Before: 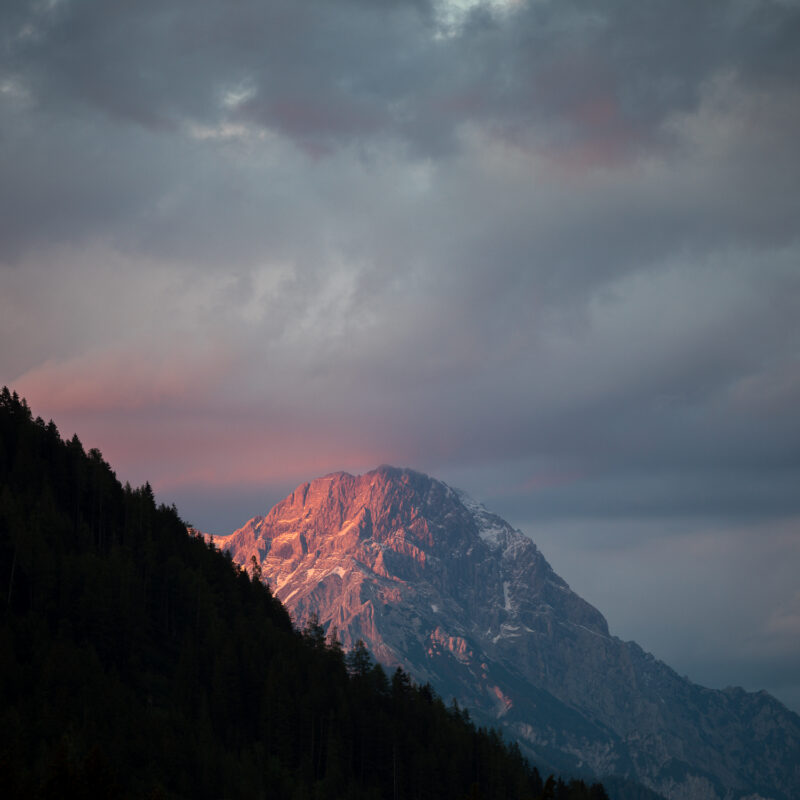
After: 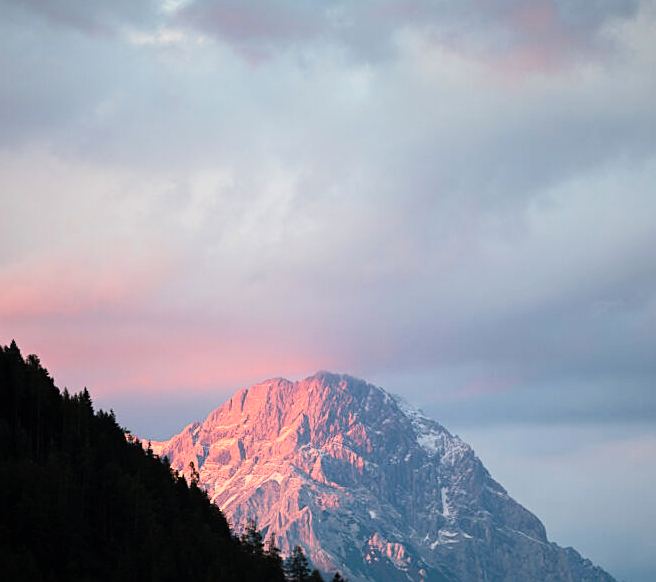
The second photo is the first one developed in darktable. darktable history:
exposure: exposure 0.77 EV, compensate highlight preservation false
filmic rgb: white relative exposure 3.85 EV, hardness 4.3
sharpen: on, module defaults
contrast brightness saturation: contrast 0.2, brightness 0.16, saturation 0.22
crop: left 7.856%, top 11.836%, right 10.12%, bottom 15.387%
